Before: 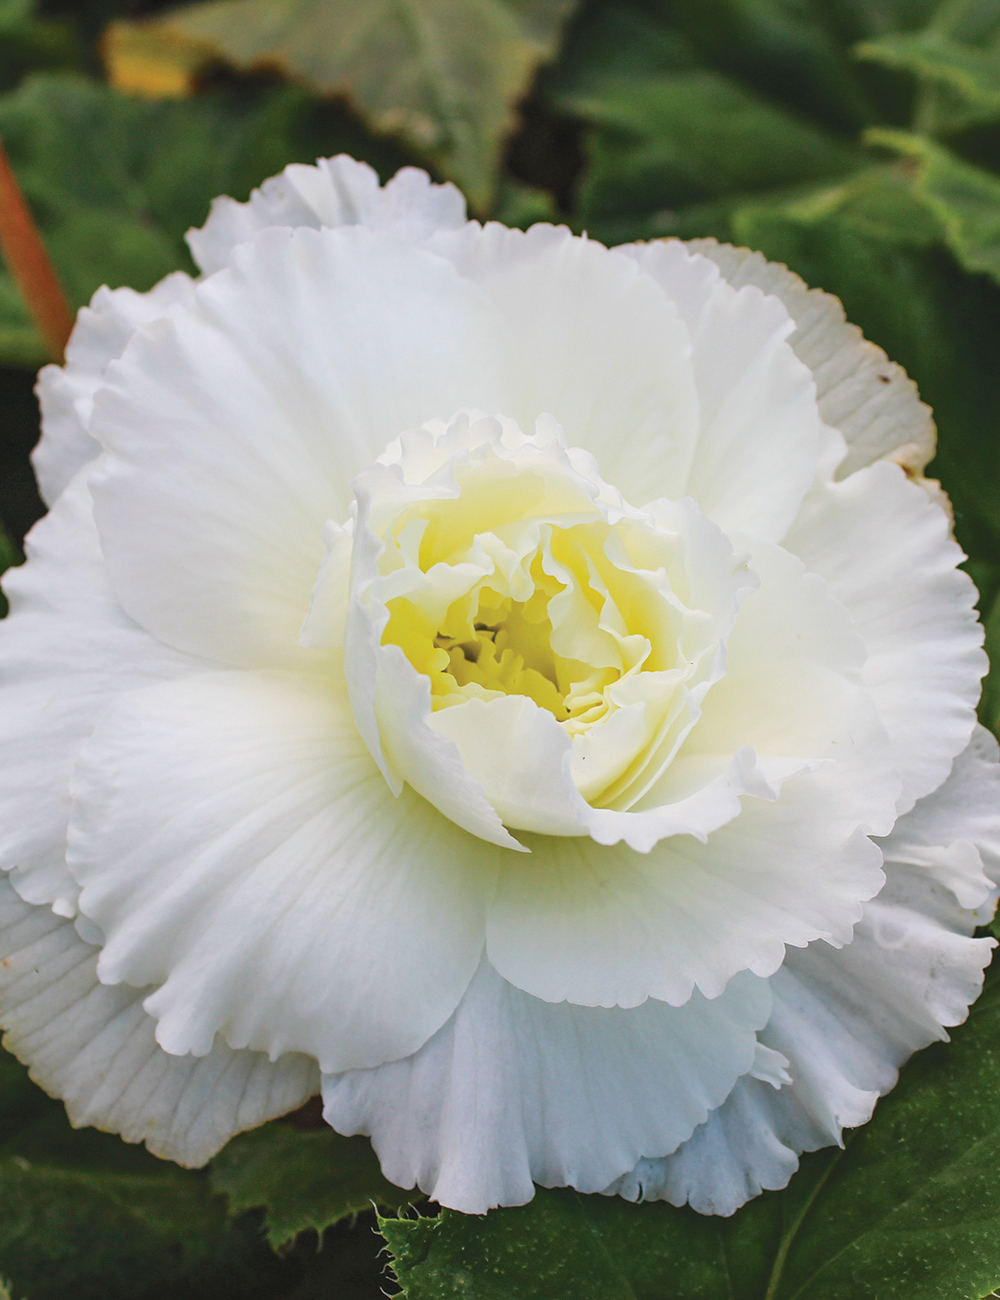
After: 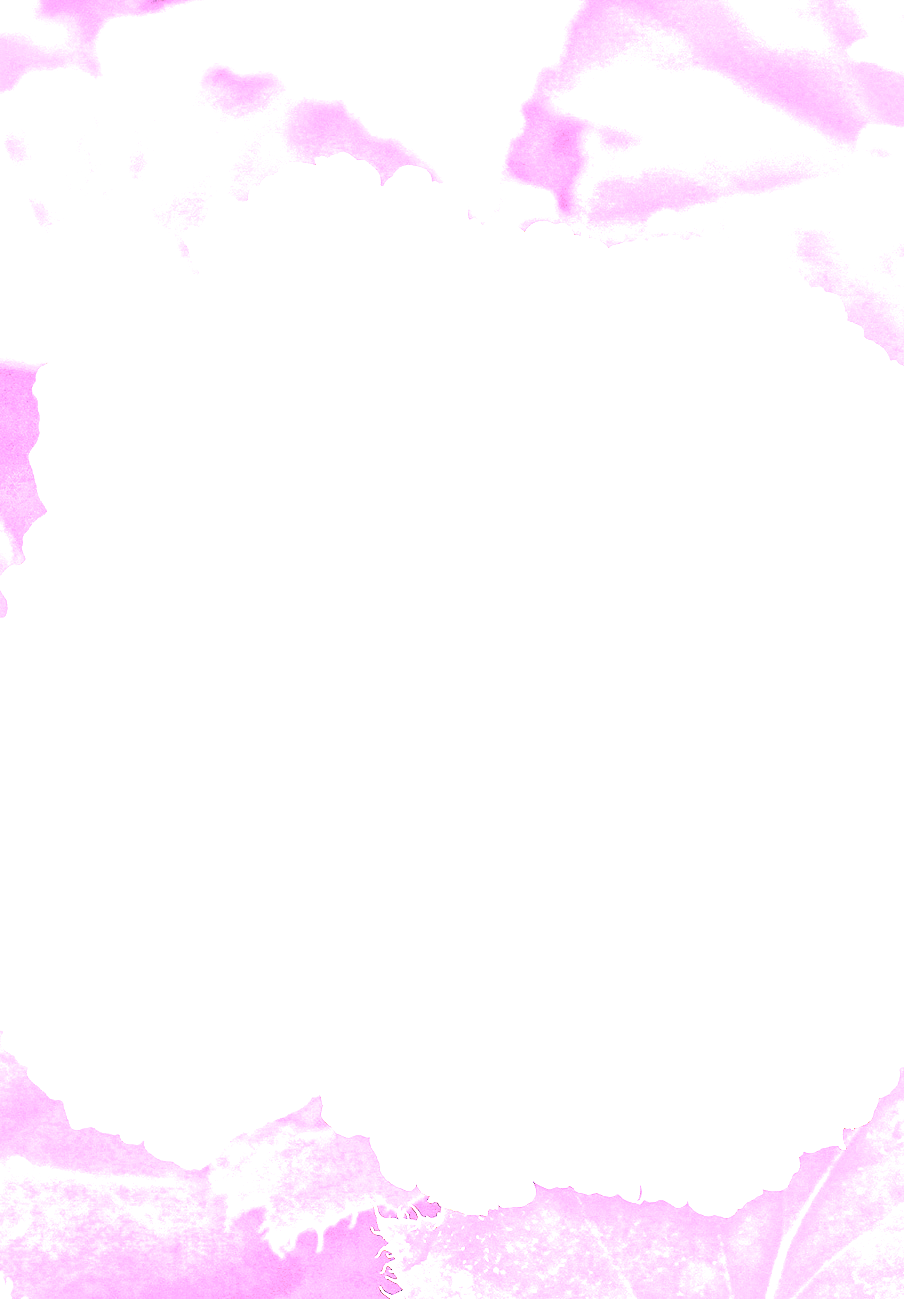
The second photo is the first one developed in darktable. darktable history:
crop: right 9.509%, bottom 0.031%
exposure: black level correction 0, exposure 1.741 EV, compensate exposure bias true, compensate highlight preservation false
white balance: red 8, blue 8
contrast brightness saturation: brightness 0.18, saturation -0.5
